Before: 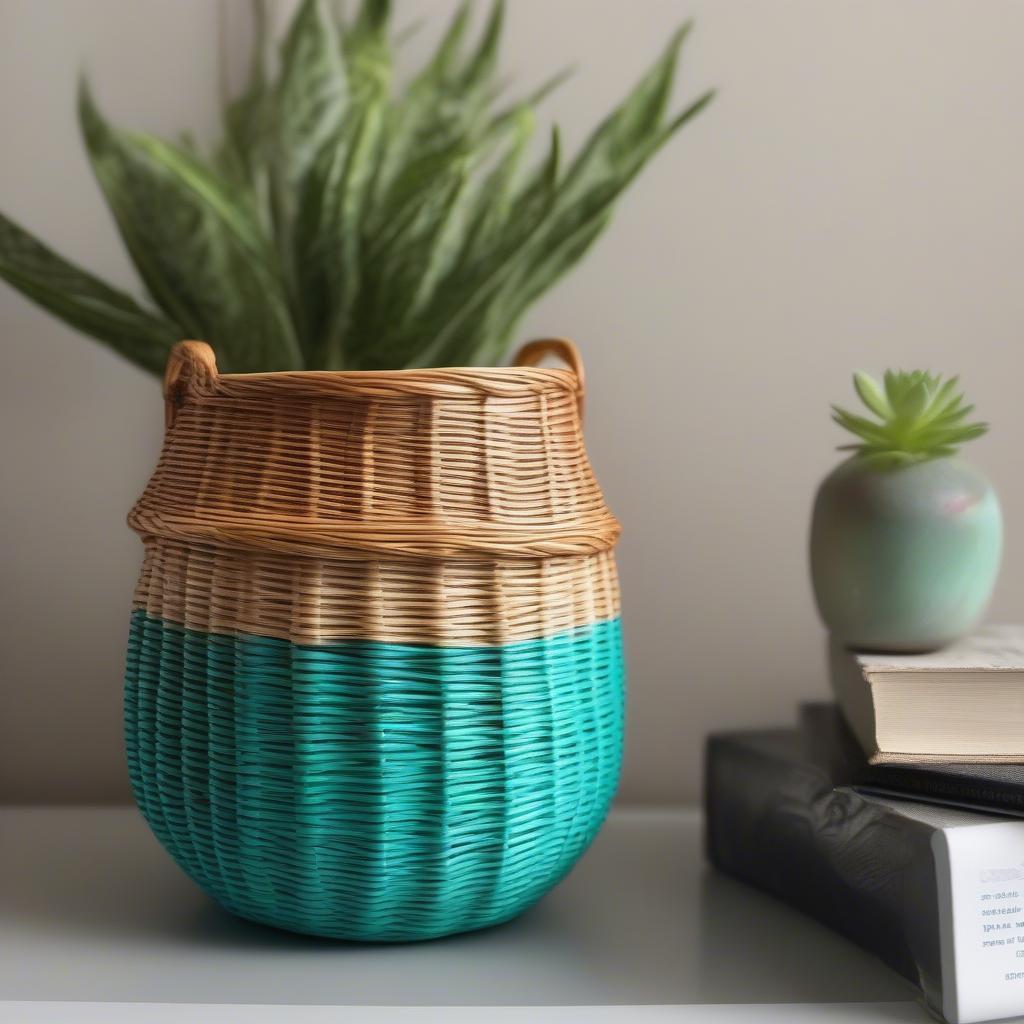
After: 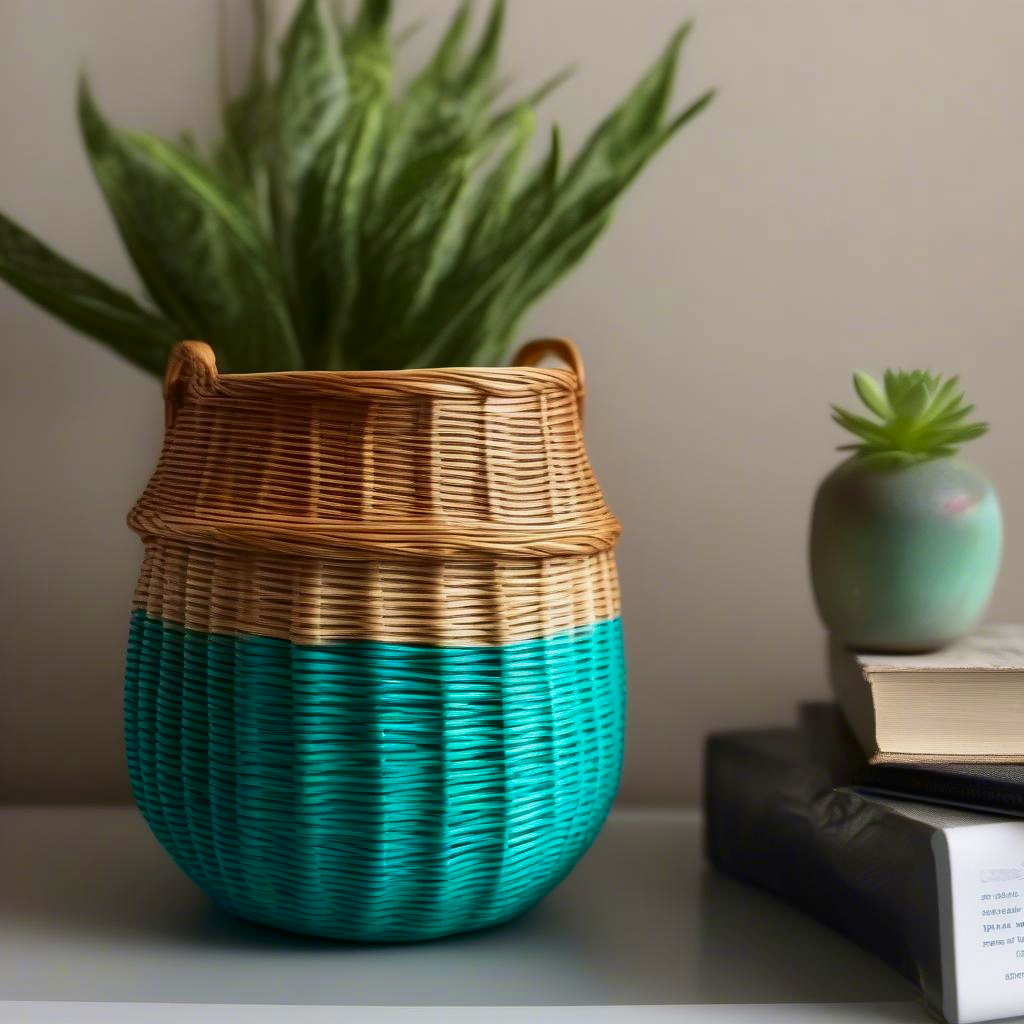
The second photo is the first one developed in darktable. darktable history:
contrast brightness saturation: contrast 0.066, brightness -0.136, saturation 0.106
velvia: on, module defaults
